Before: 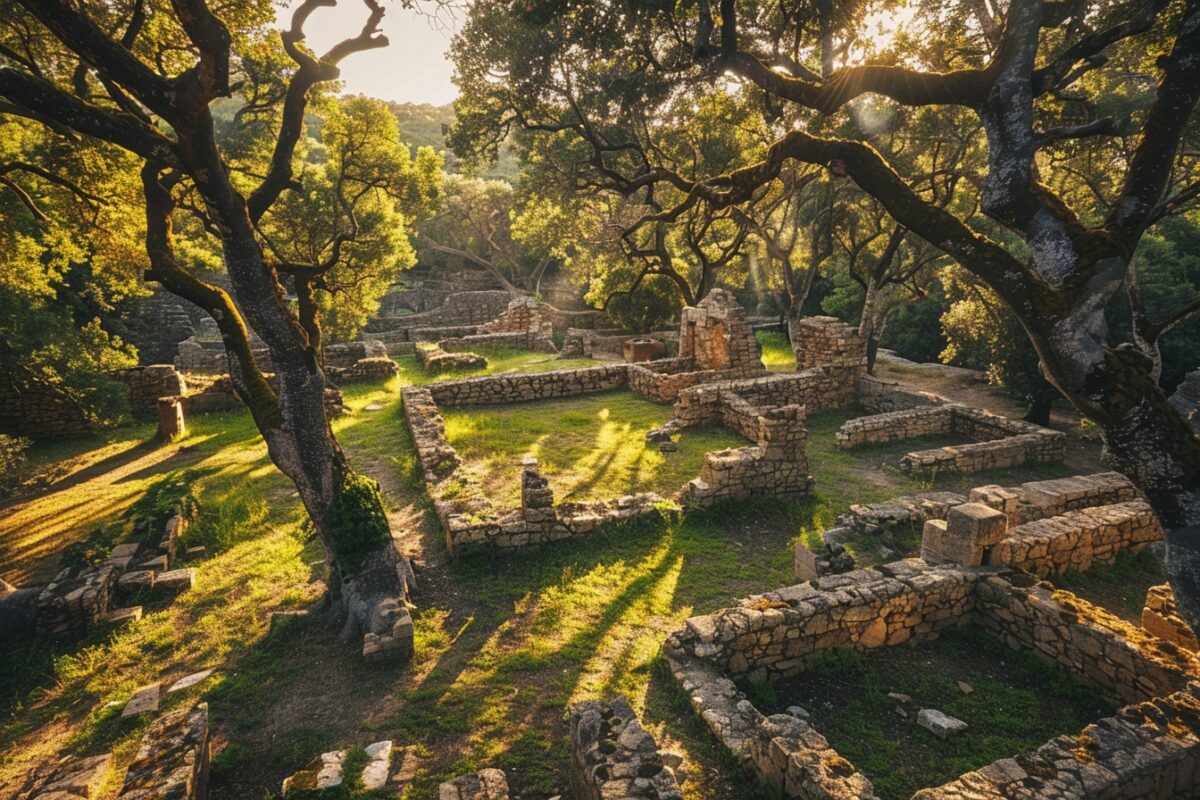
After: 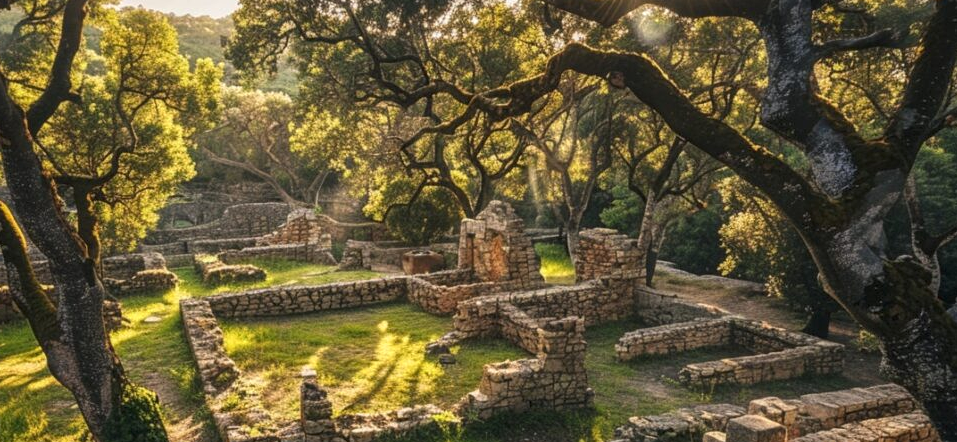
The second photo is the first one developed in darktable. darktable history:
local contrast: on, module defaults
crop: left 18.427%, top 11.124%, right 1.789%, bottom 33.544%
